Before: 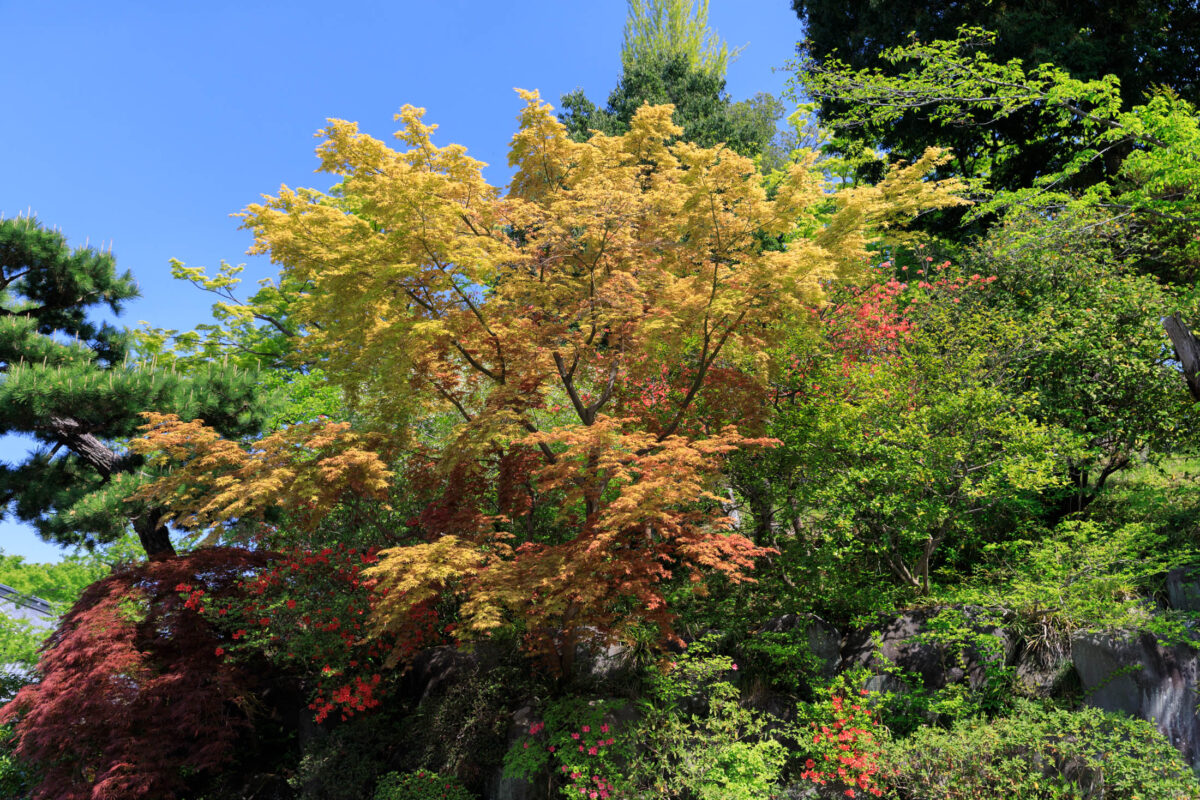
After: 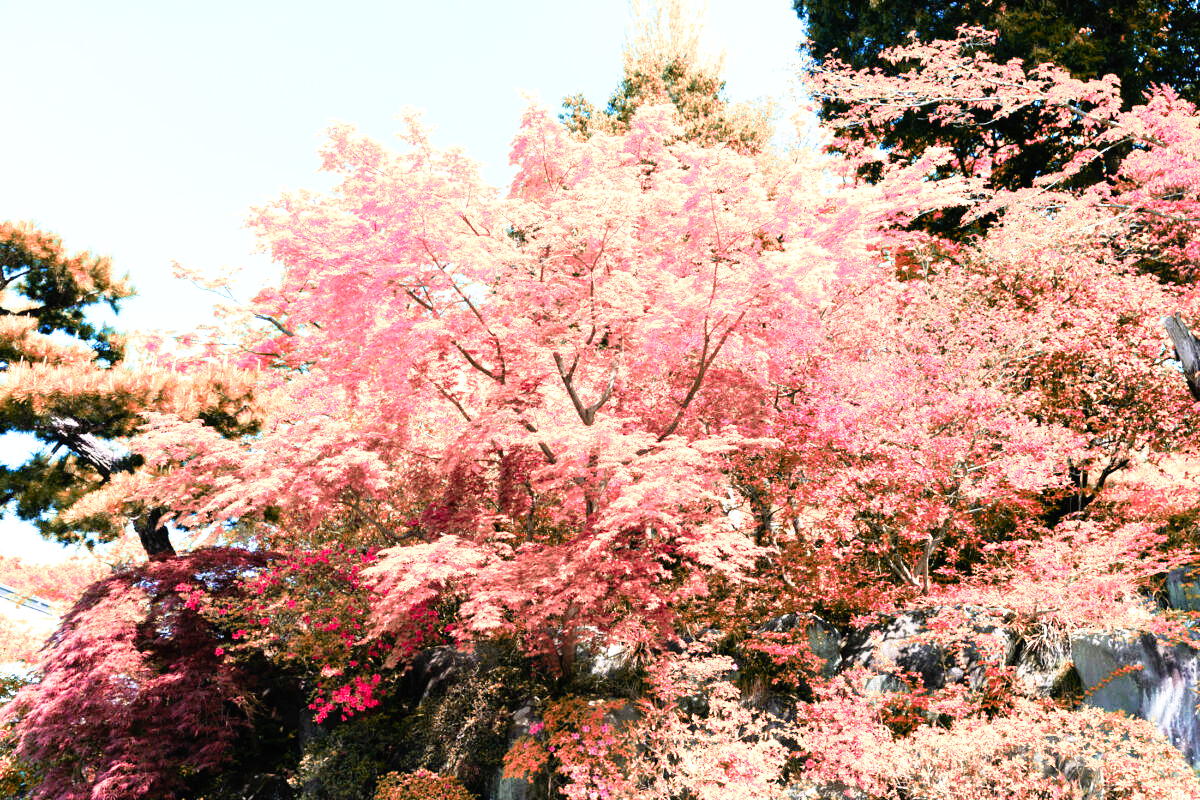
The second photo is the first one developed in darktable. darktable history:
color zones: curves: ch2 [(0, 0.488) (0.143, 0.417) (0.286, 0.212) (0.429, 0.179) (0.571, 0.154) (0.714, 0.415) (0.857, 0.495) (1, 0.488)]
base curve: curves: ch0 [(0, 0) (0.012, 0.01) (0.073, 0.168) (0.31, 0.711) (0.645, 0.957) (1, 1)], preserve colors none
exposure: black level correction 0, exposure 1.2 EV, compensate highlight preservation false
